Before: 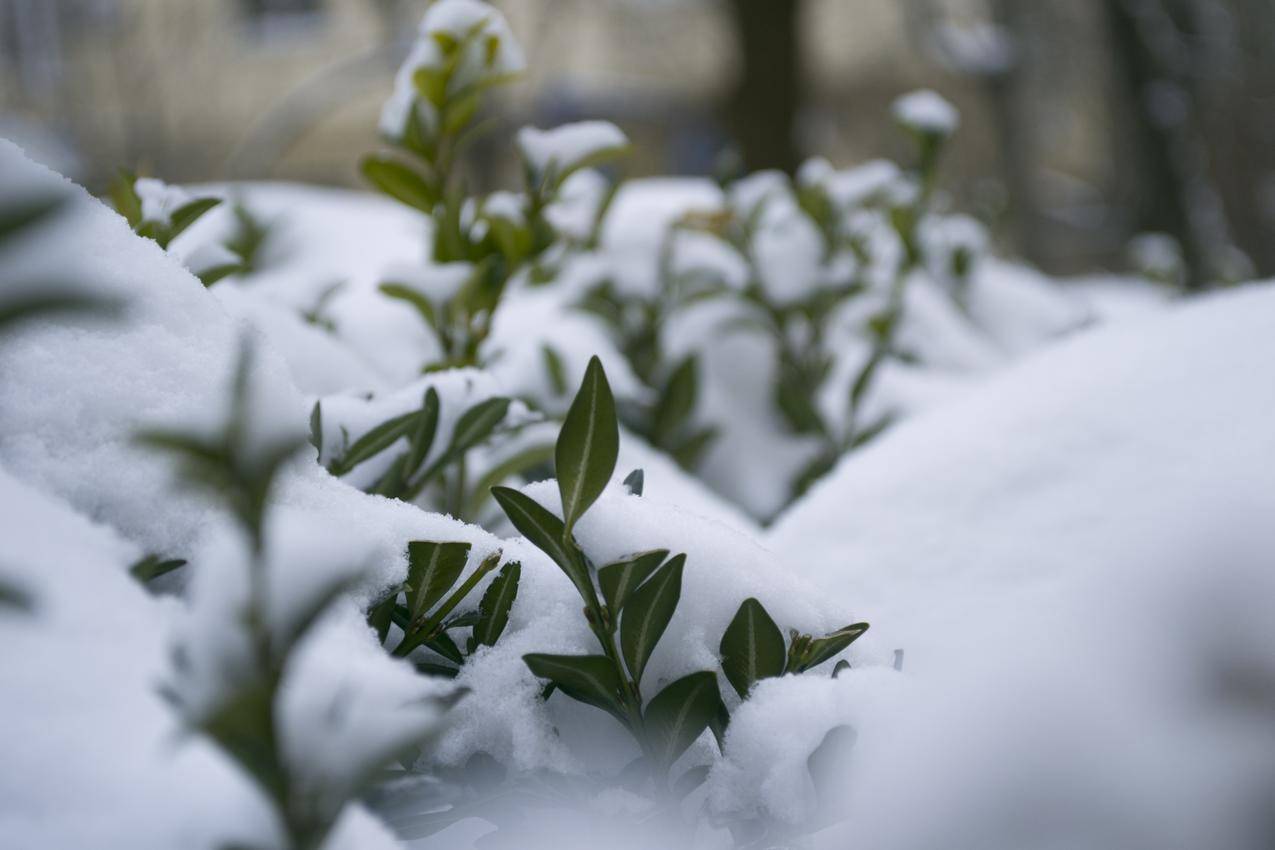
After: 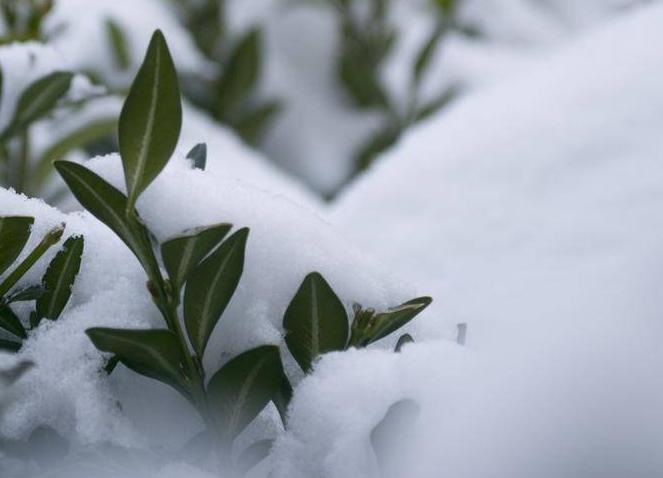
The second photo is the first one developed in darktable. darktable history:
crop: left 34.316%, top 38.461%, right 13.67%, bottom 5.213%
